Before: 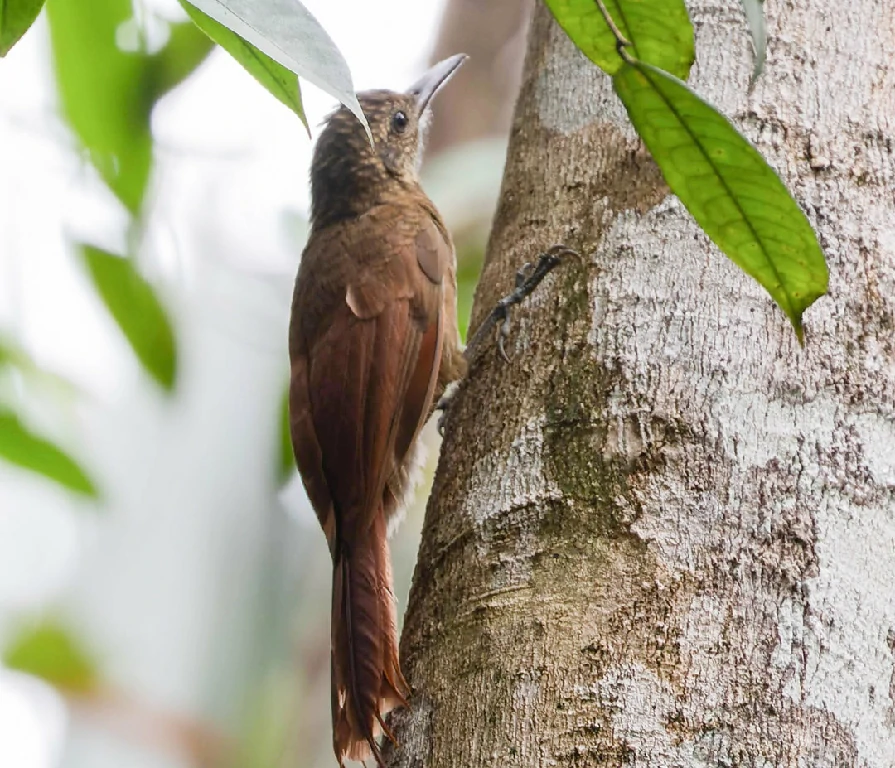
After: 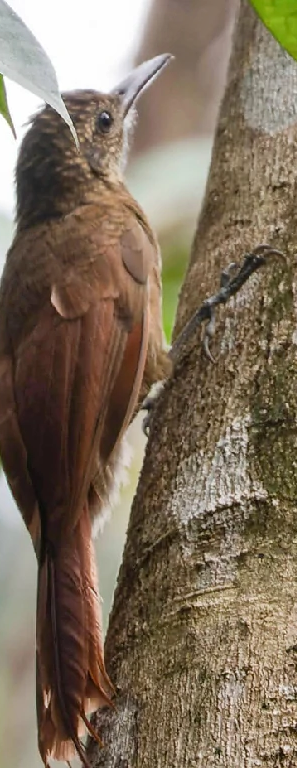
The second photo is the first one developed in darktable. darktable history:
crop: left 33.048%, right 33.682%
shadows and highlights: low approximation 0.01, soften with gaussian
